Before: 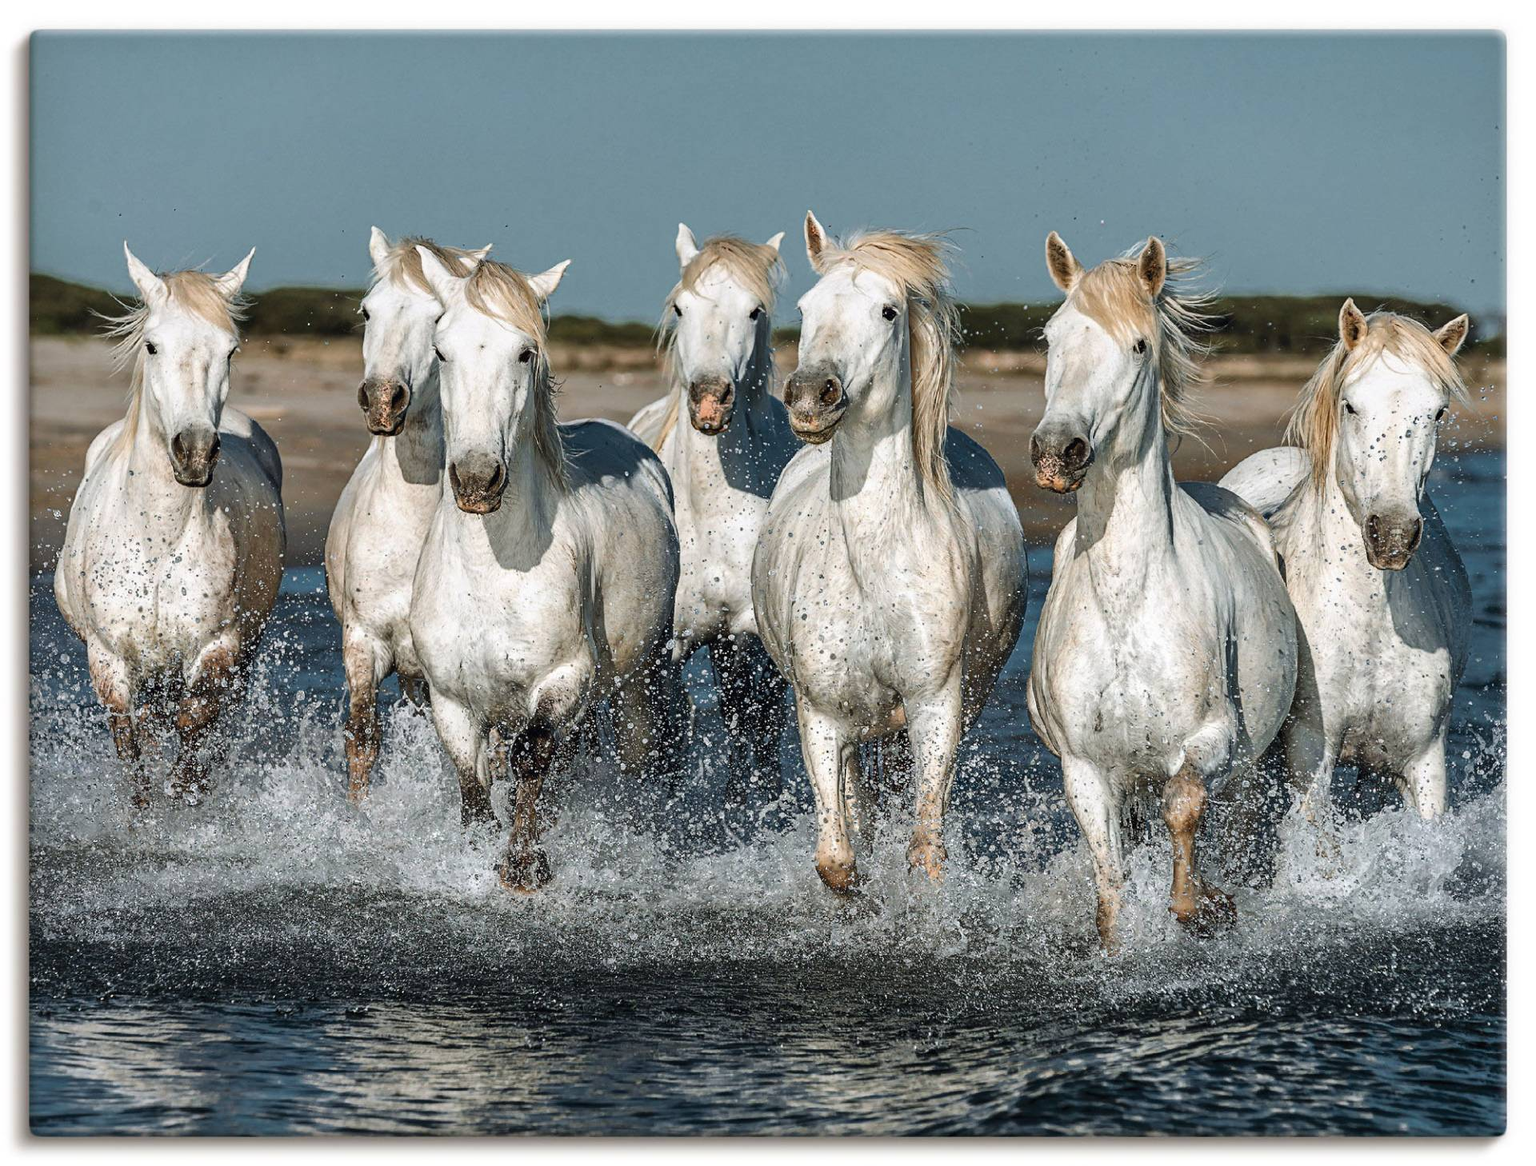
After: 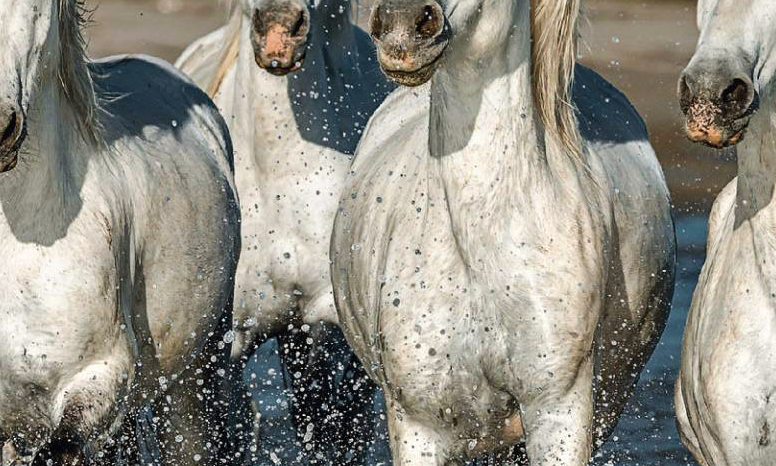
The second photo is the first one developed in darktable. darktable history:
color correction: highlights b* 3
base curve: preserve colors none
crop: left 31.751%, top 32.172%, right 27.8%, bottom 35.83%
